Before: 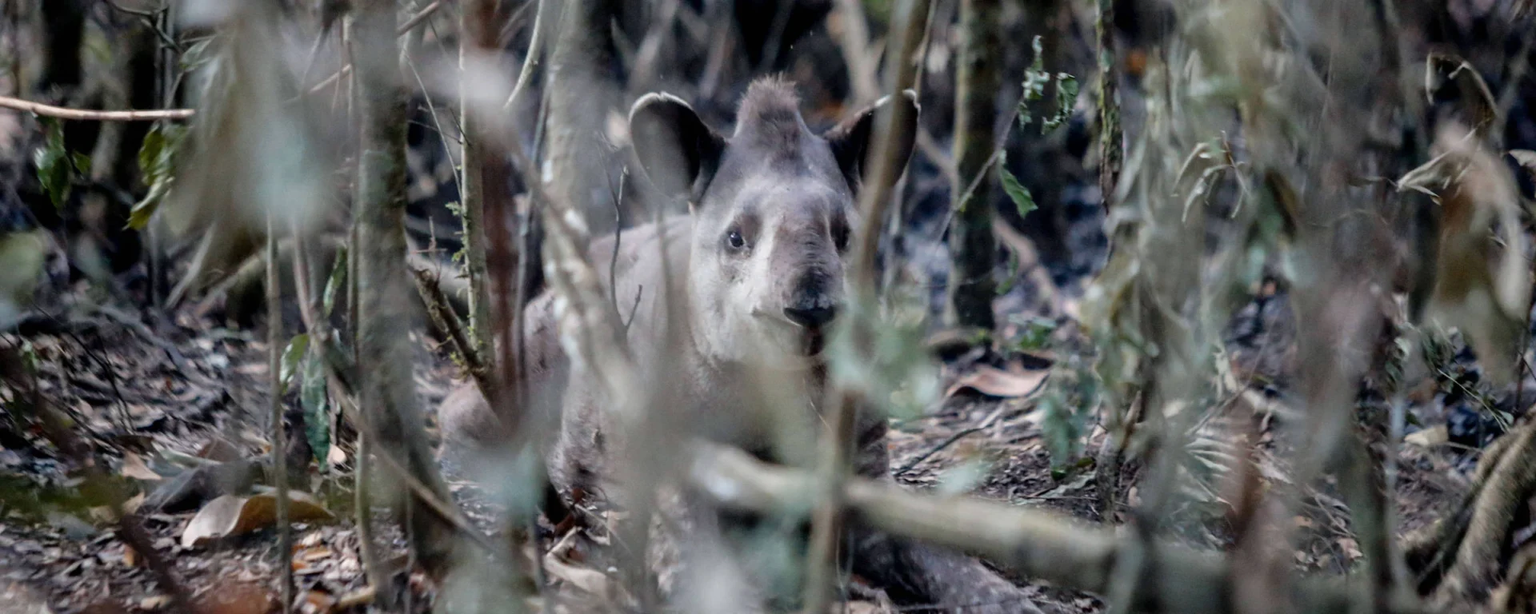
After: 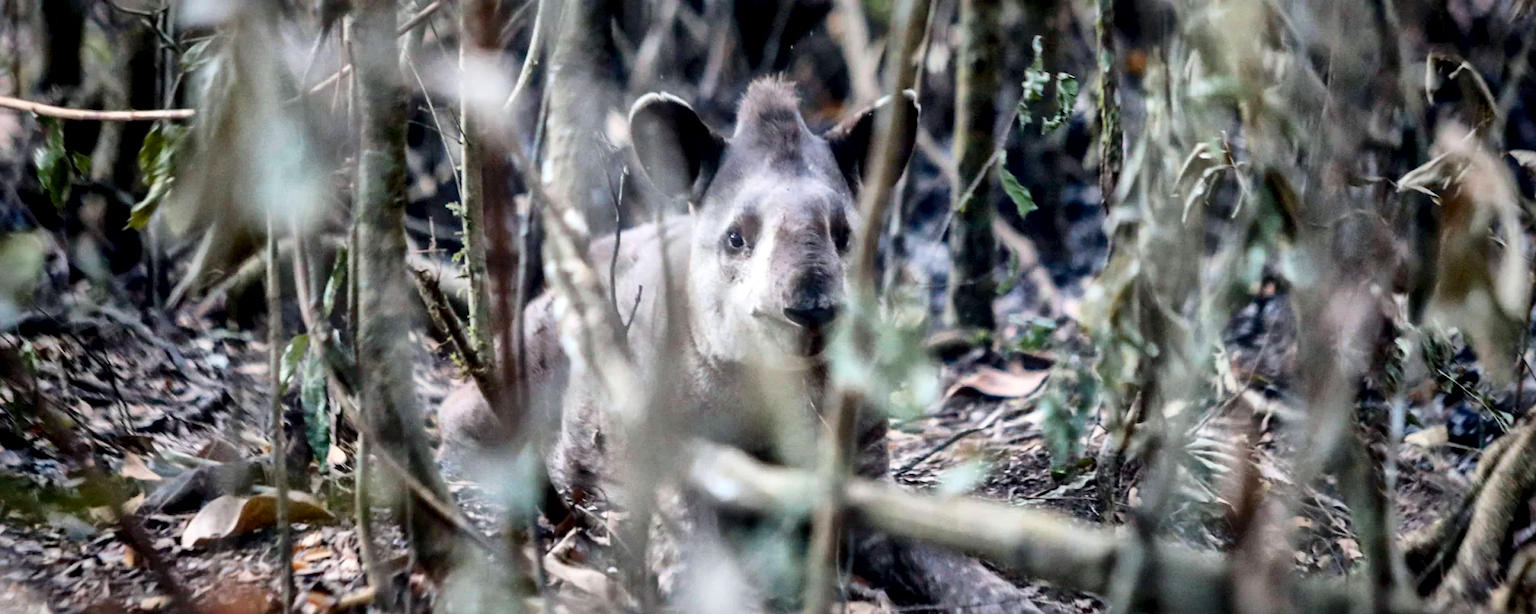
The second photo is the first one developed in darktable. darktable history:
local contrast: mode bilateral grid, contrast 20, coarseness 50, detail 171%, midtone range 0.2
contrast brightness saturation: contrast 0.2, brightness 0.16, saturation 0.22
